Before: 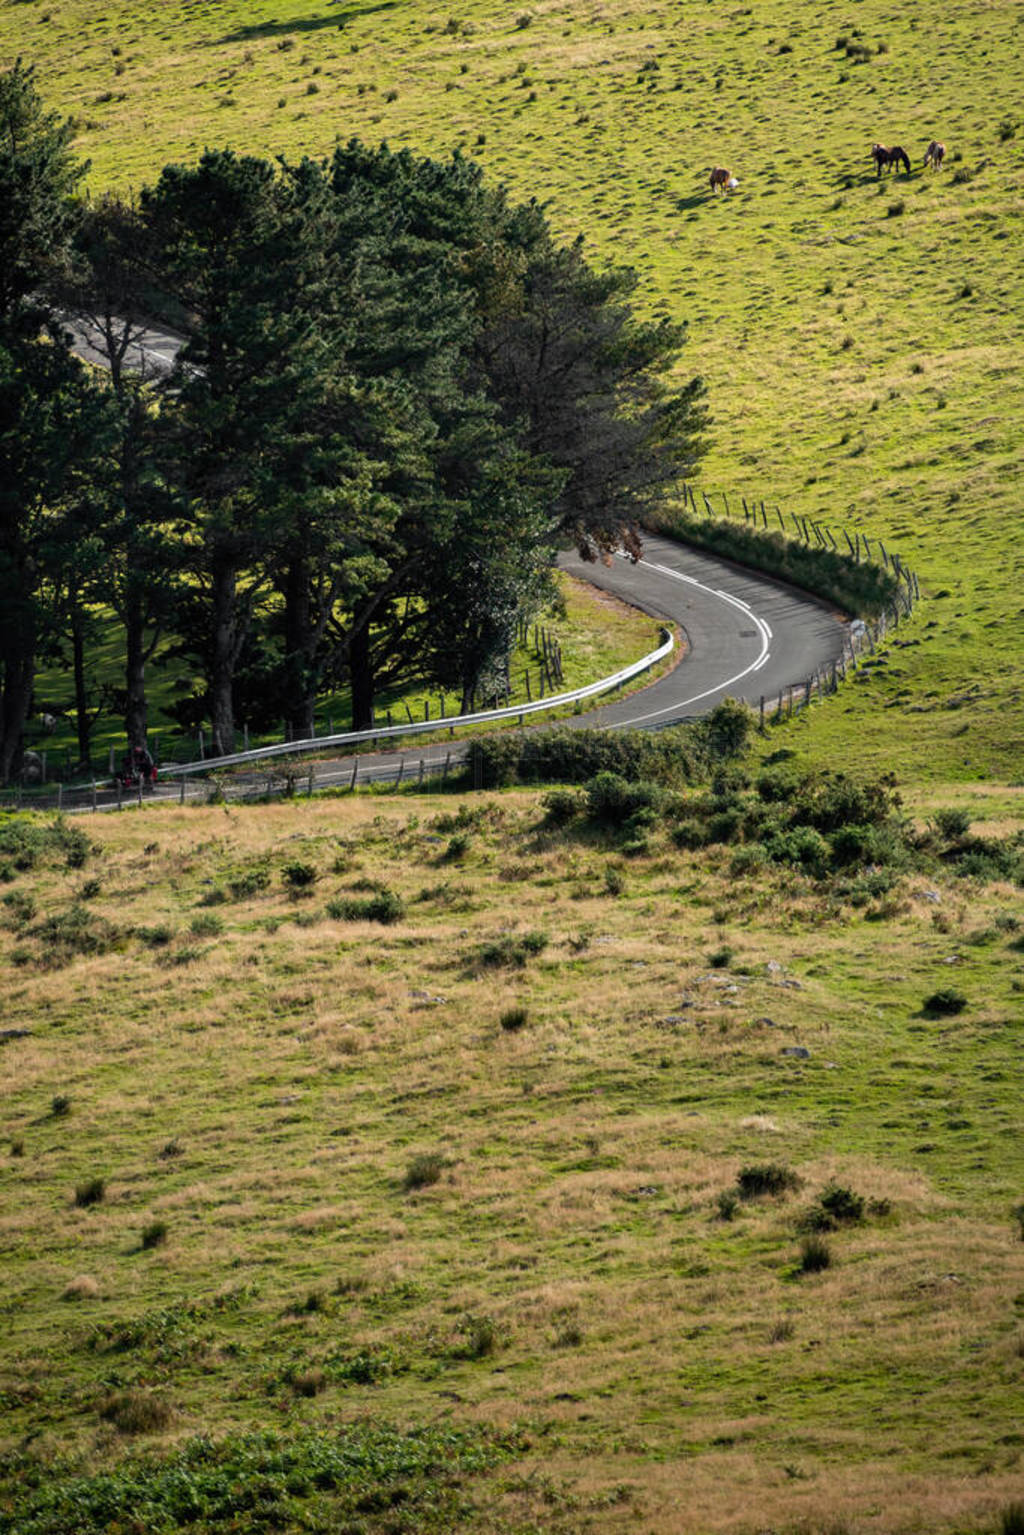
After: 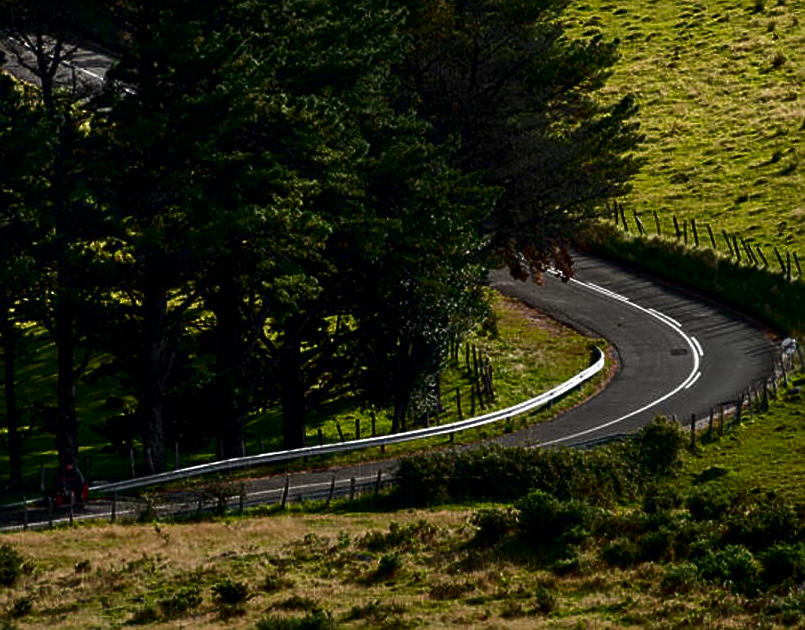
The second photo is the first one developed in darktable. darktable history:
crop: left 6.797%, top 18.414%, right 14.519%, bottom 40.502%
contrast brightness saturation: brightness -0.517
sharpen: on, module defaults
